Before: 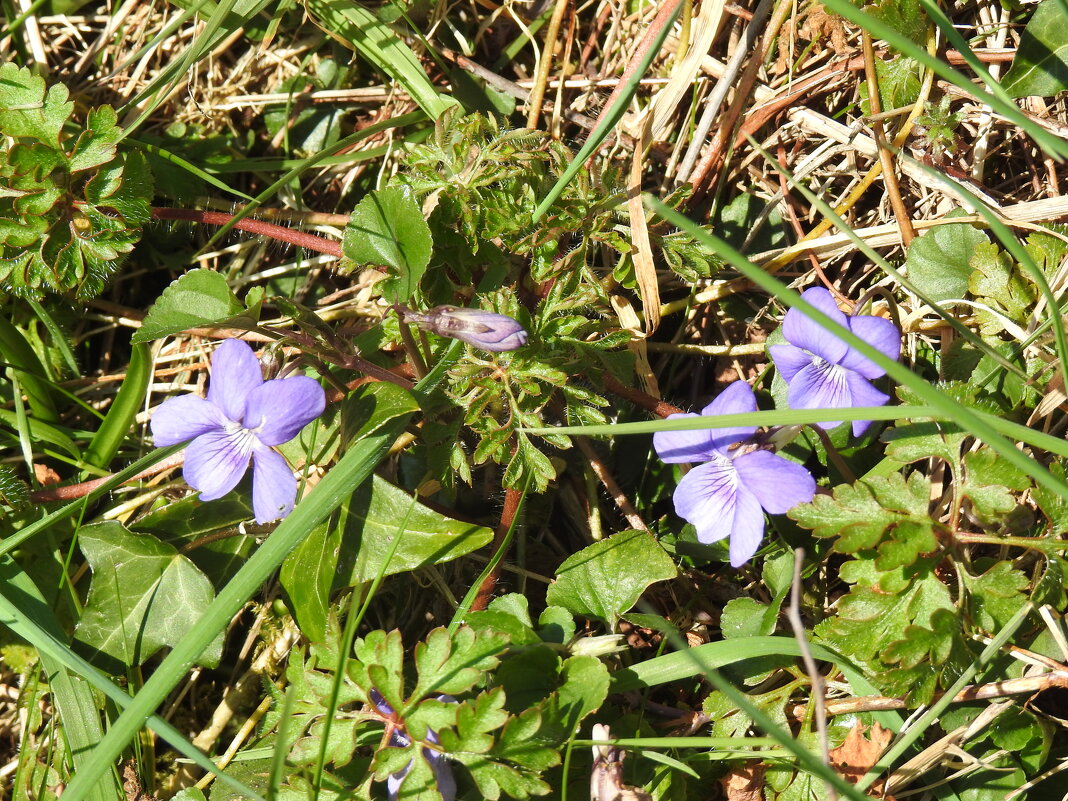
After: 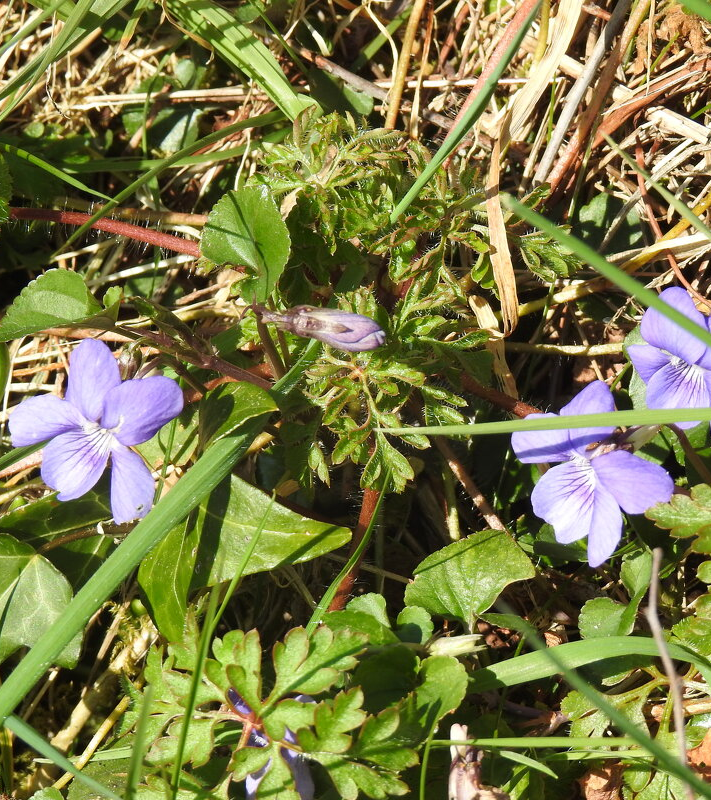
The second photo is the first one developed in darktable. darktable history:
crop and rotate: left 13.371%, right 20.028%
